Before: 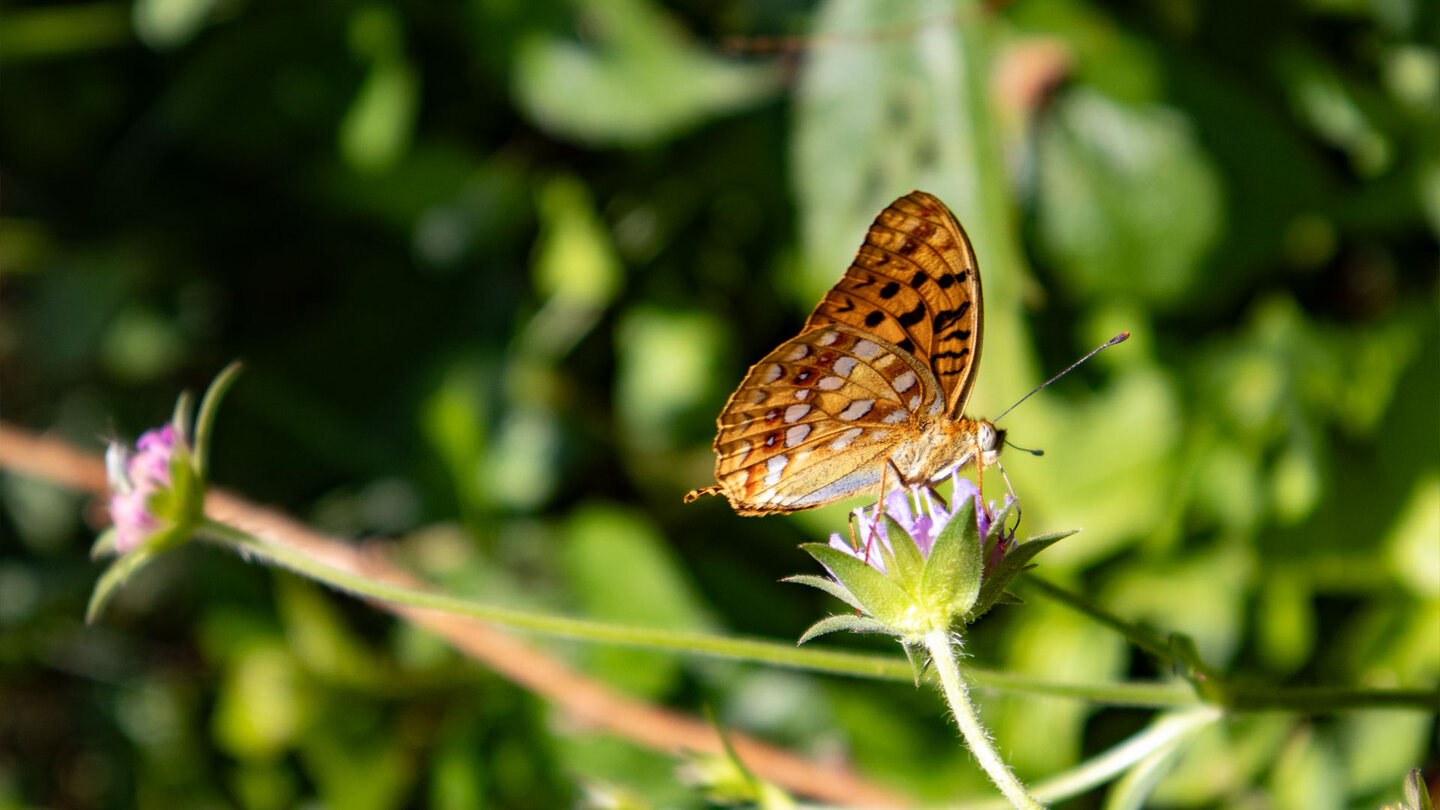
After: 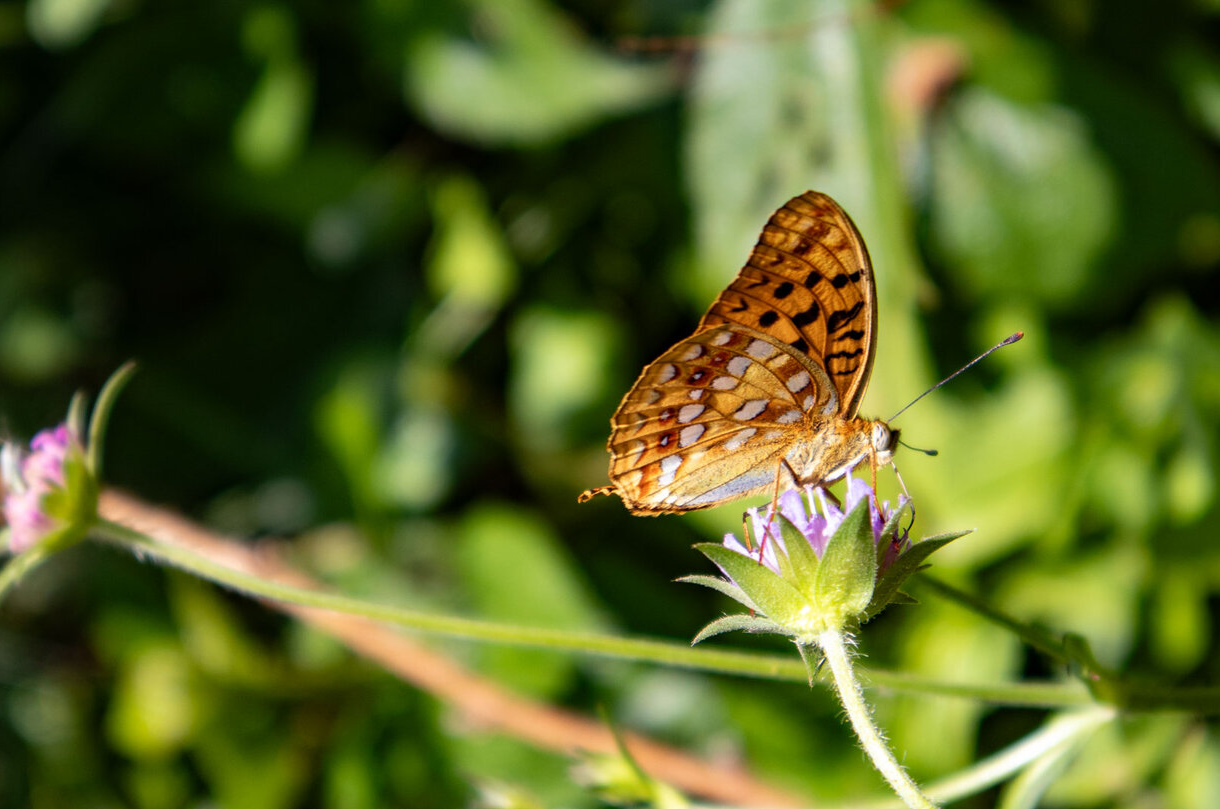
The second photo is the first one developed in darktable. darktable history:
crop: left 7.409%, right 7.809%
